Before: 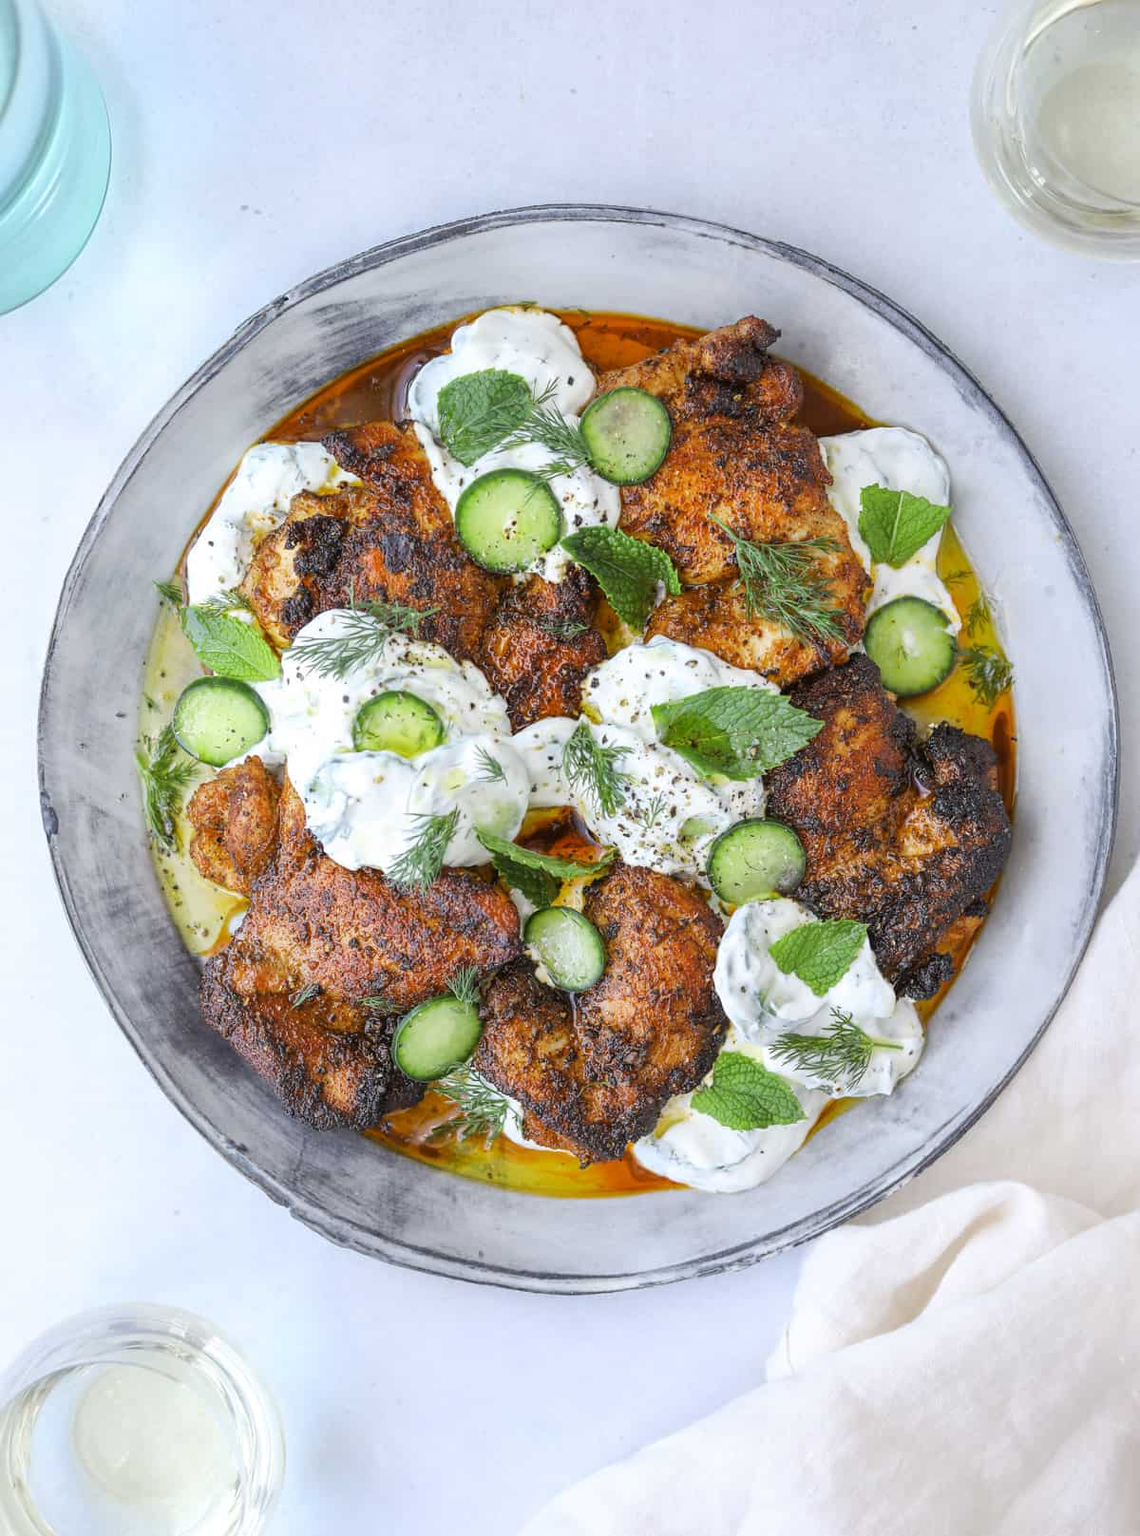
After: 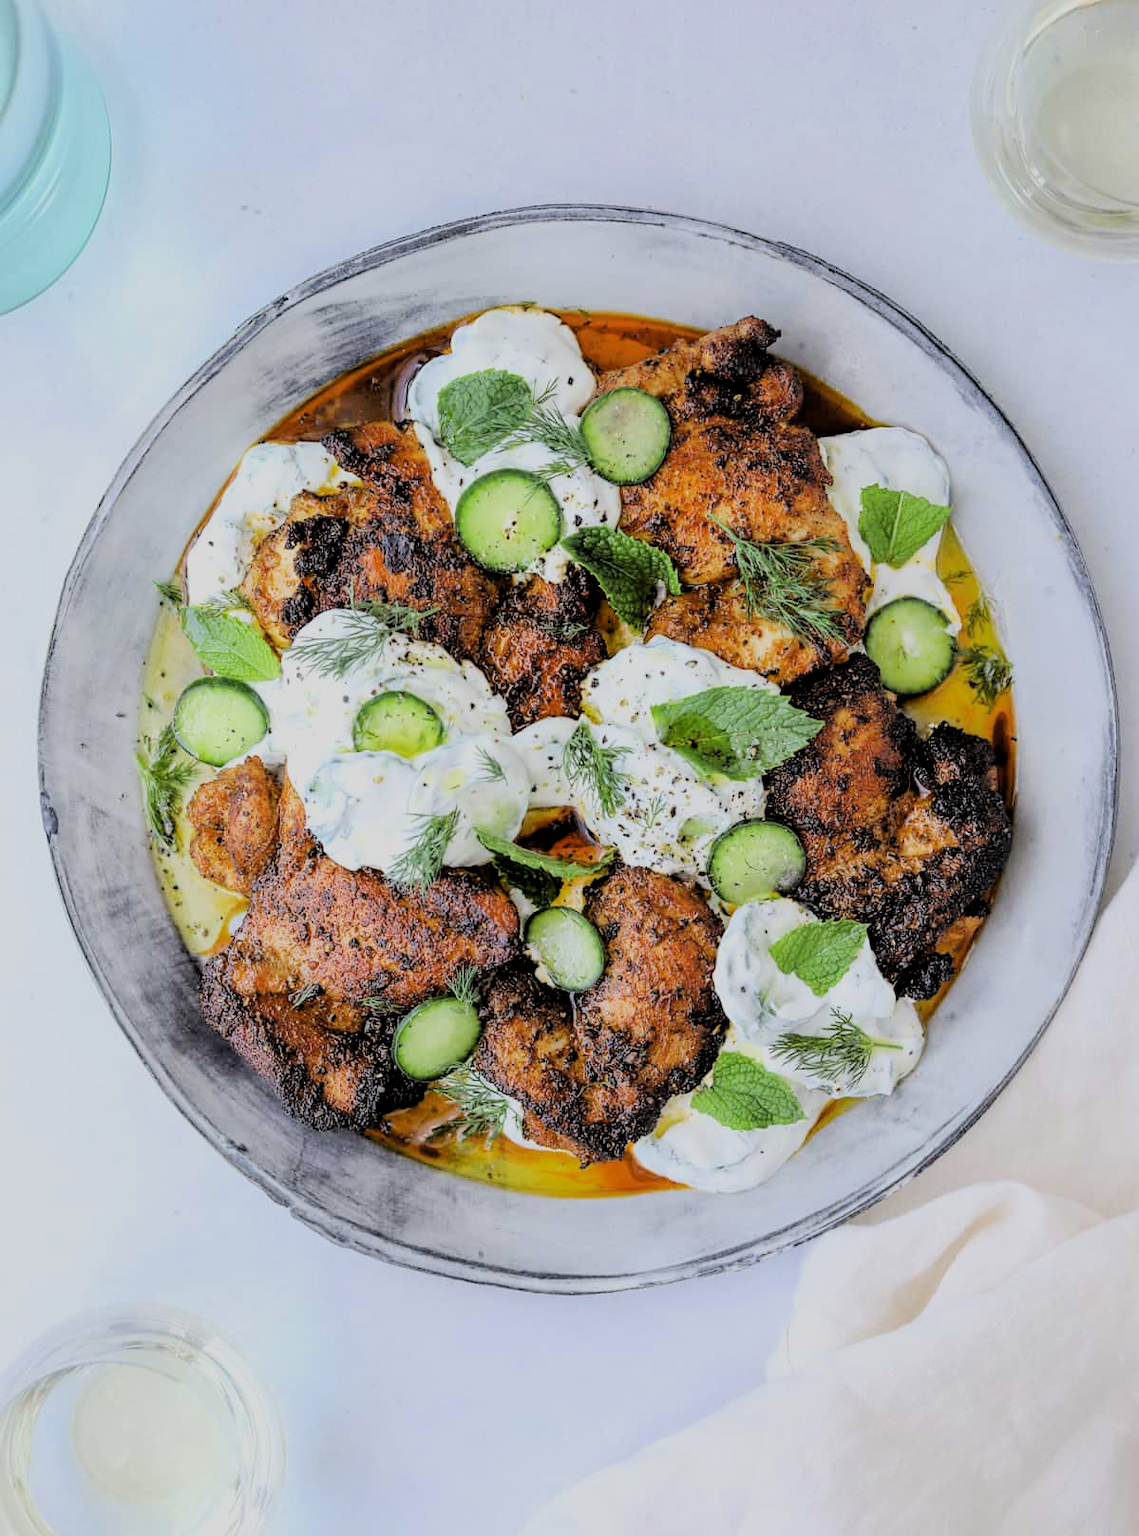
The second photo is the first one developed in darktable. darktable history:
filmic rgb: black relative exposure -2.8 EV, white relative exposure 4.56 EV, hardness 1.71, contrast 1.251, color science v6 (2022)
